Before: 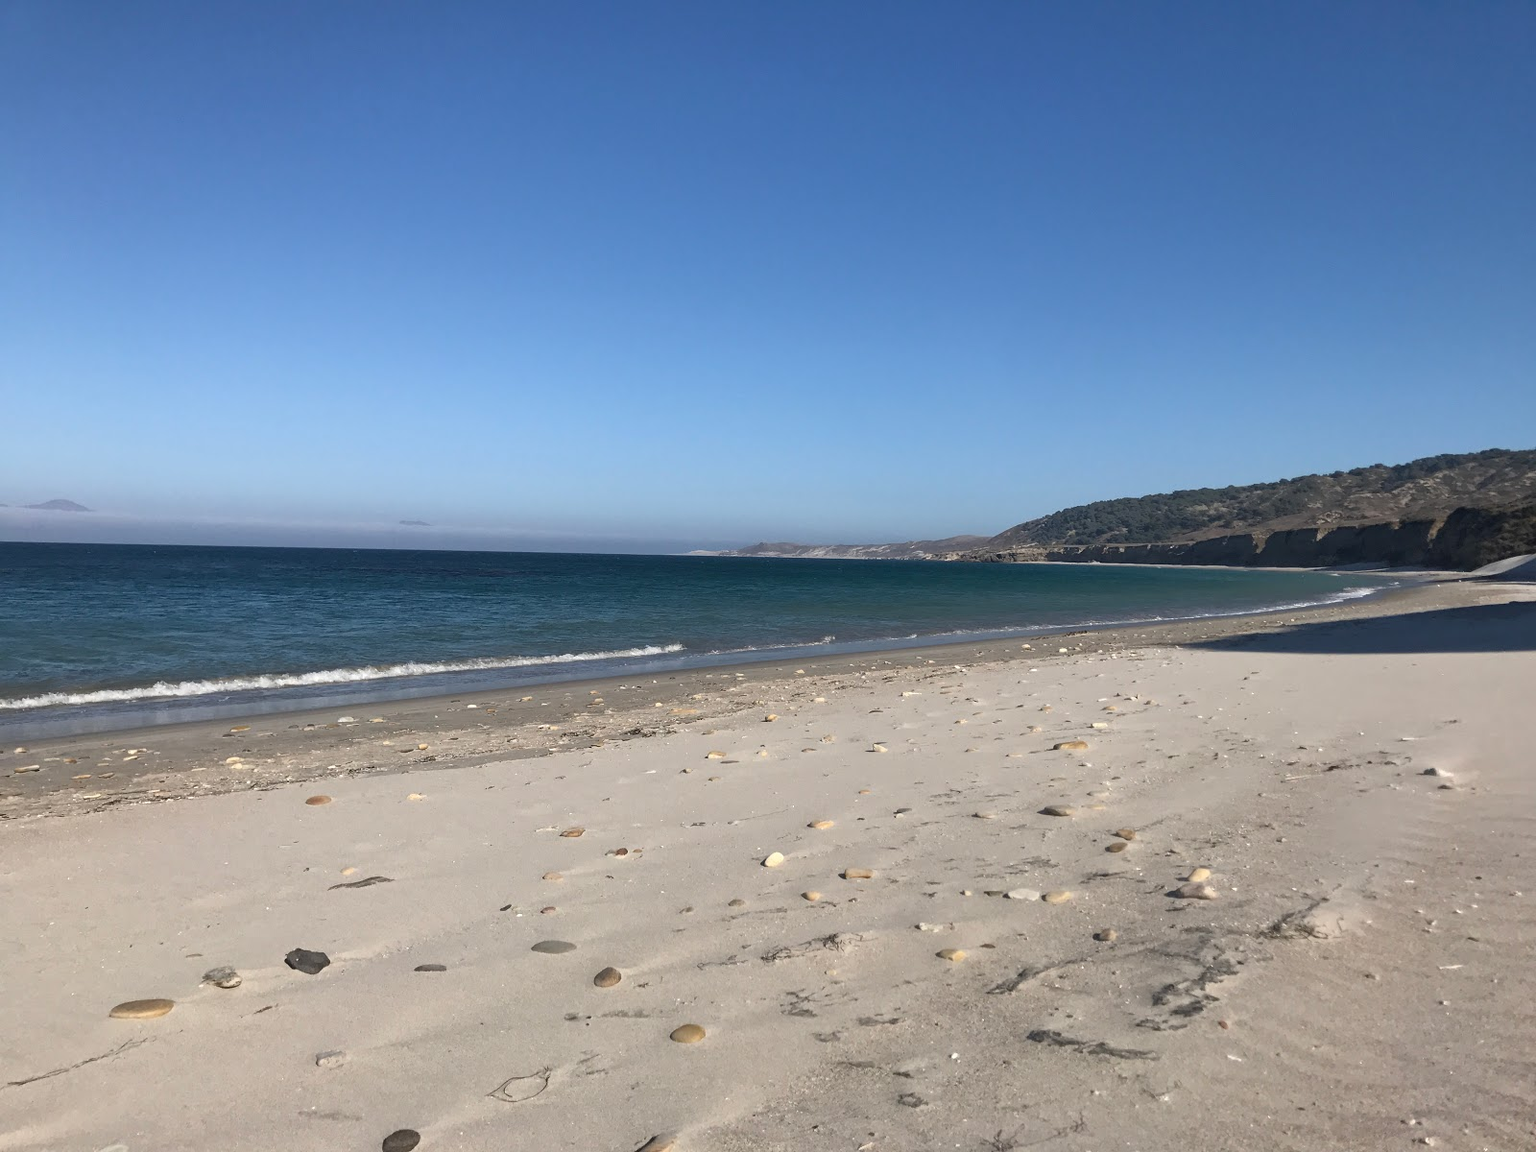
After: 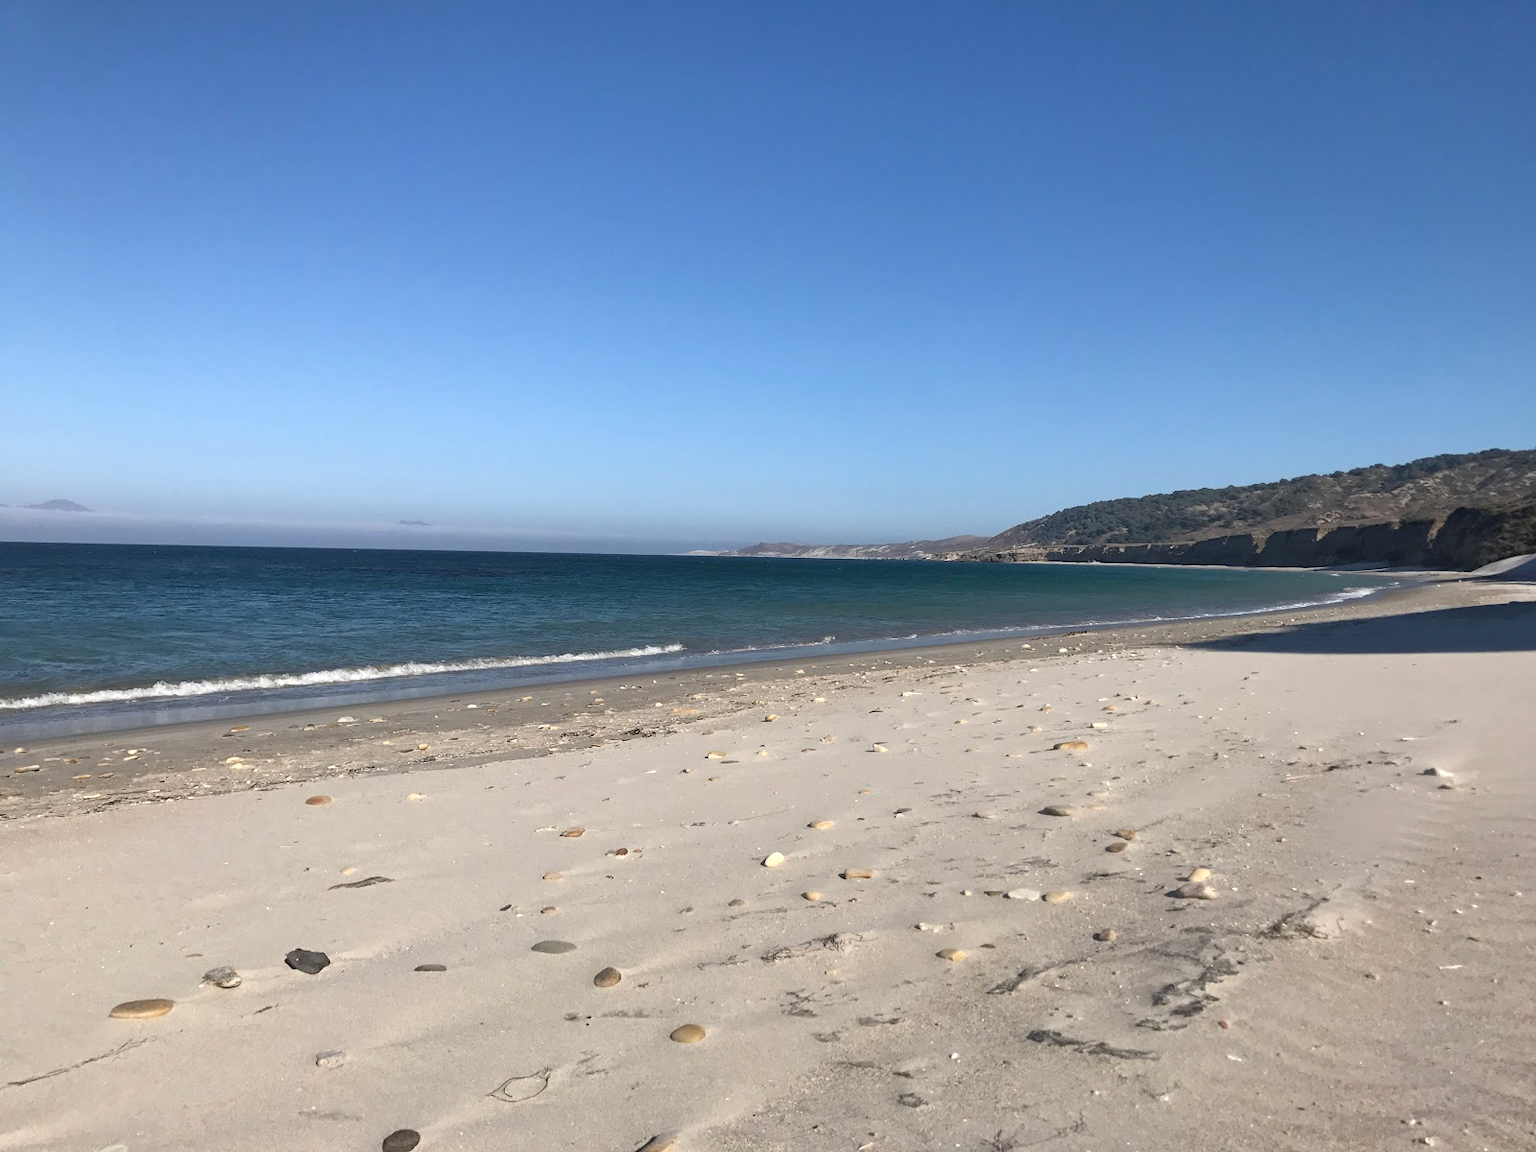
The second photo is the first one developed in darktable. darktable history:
exposure: exposure 0.207 EV, compensate exposure bias true, compensate highlight preservation false
